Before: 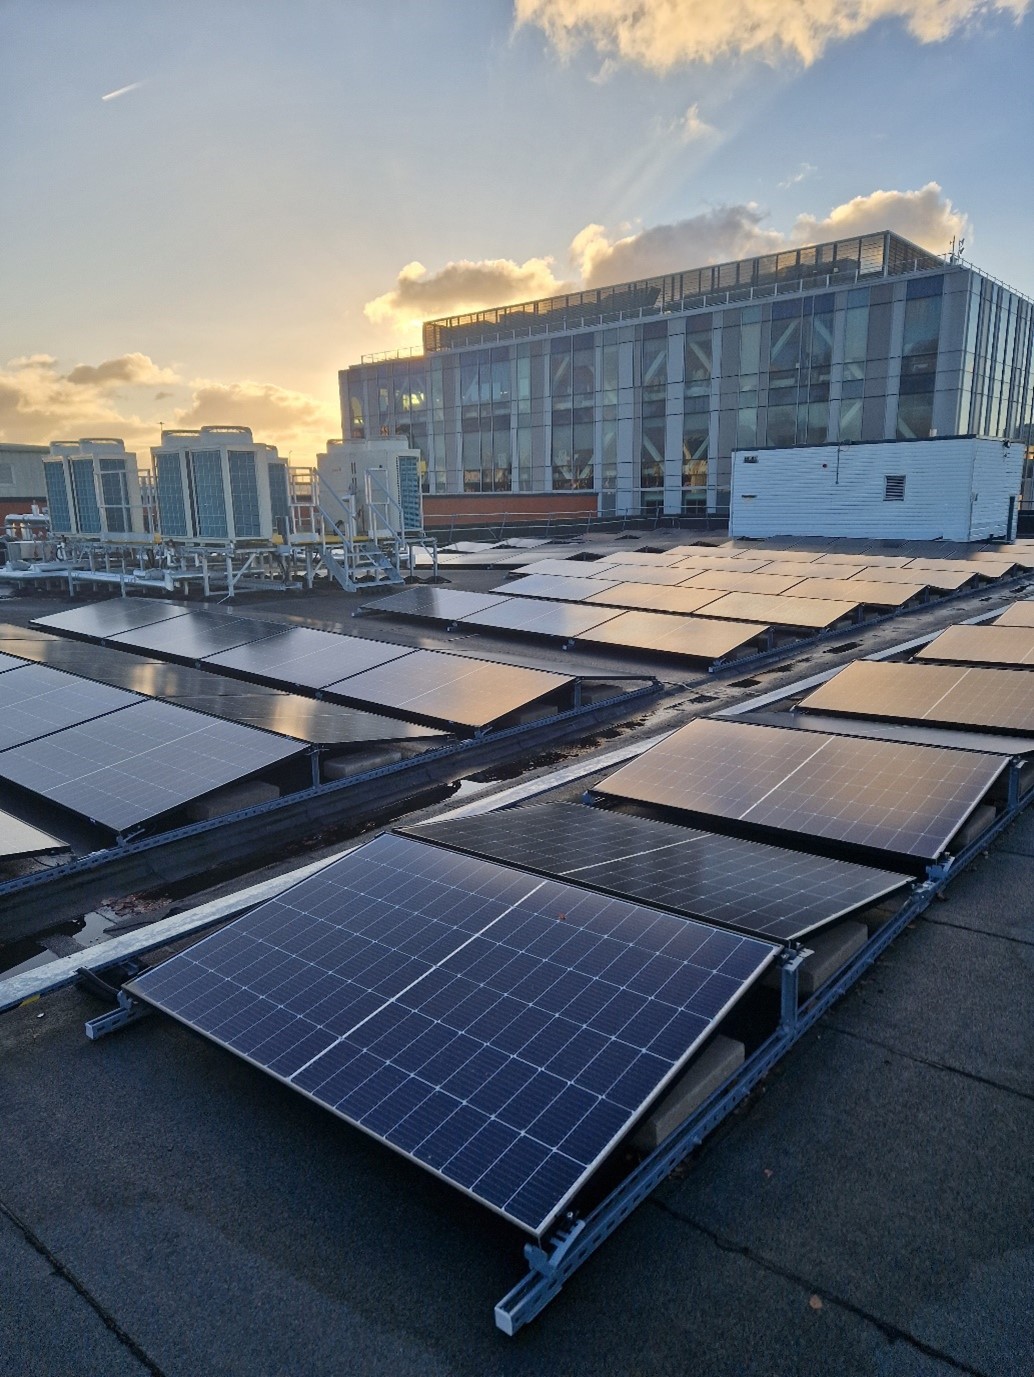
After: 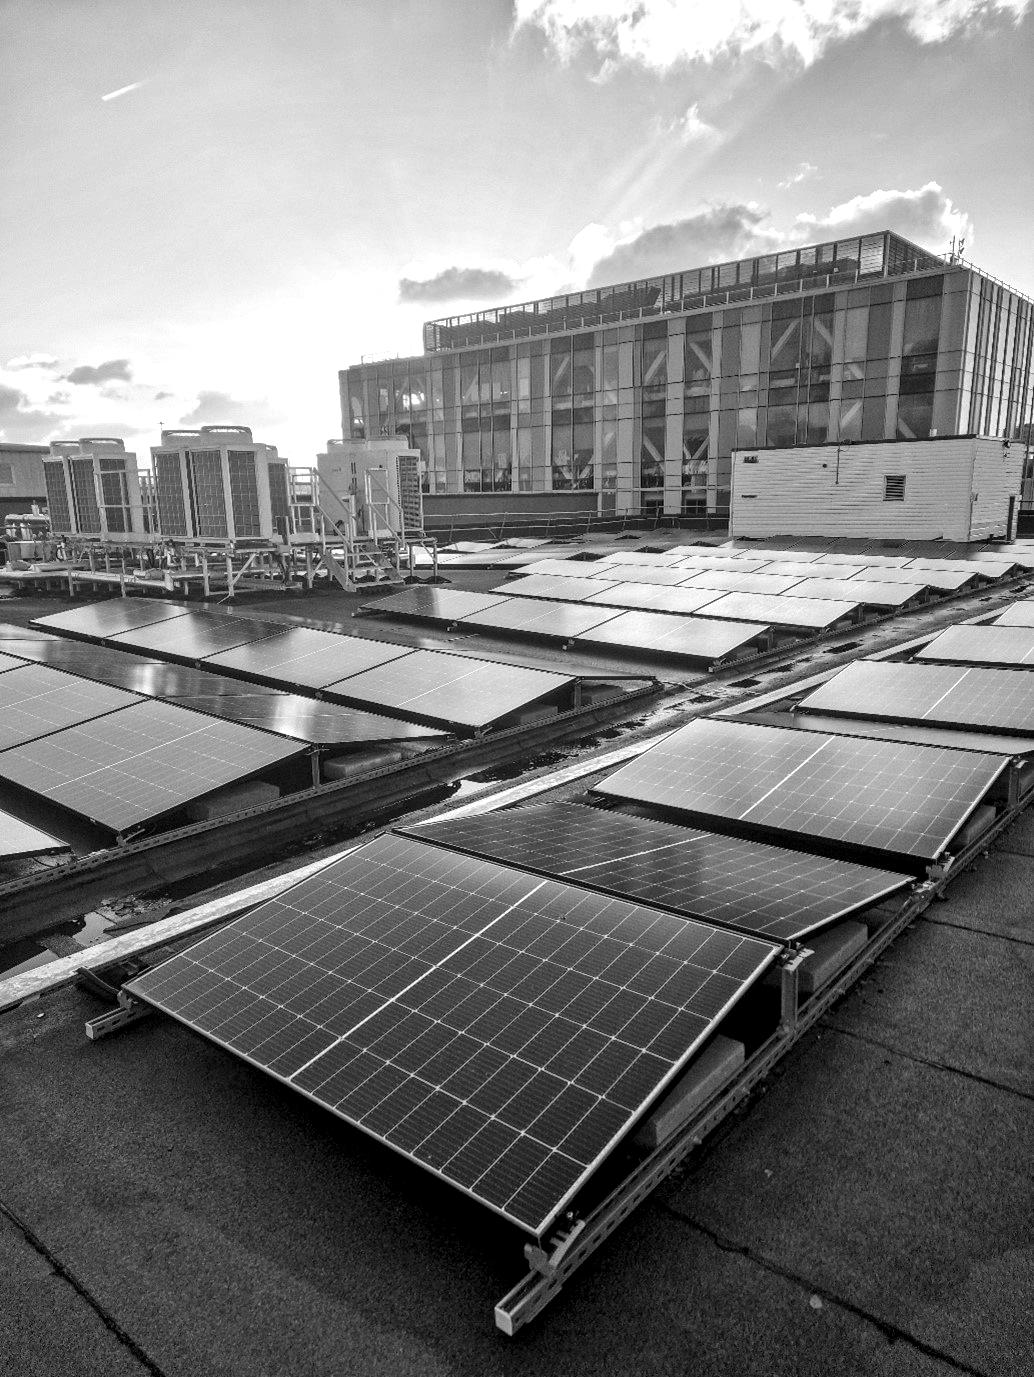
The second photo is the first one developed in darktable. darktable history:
local contrast: detail 150%
monochrome: a 32, b 64, size 2.3
exposure: black level correction 0, exposure 0.6 EV, compensate exposure bias true, compensate highlight preservation false
